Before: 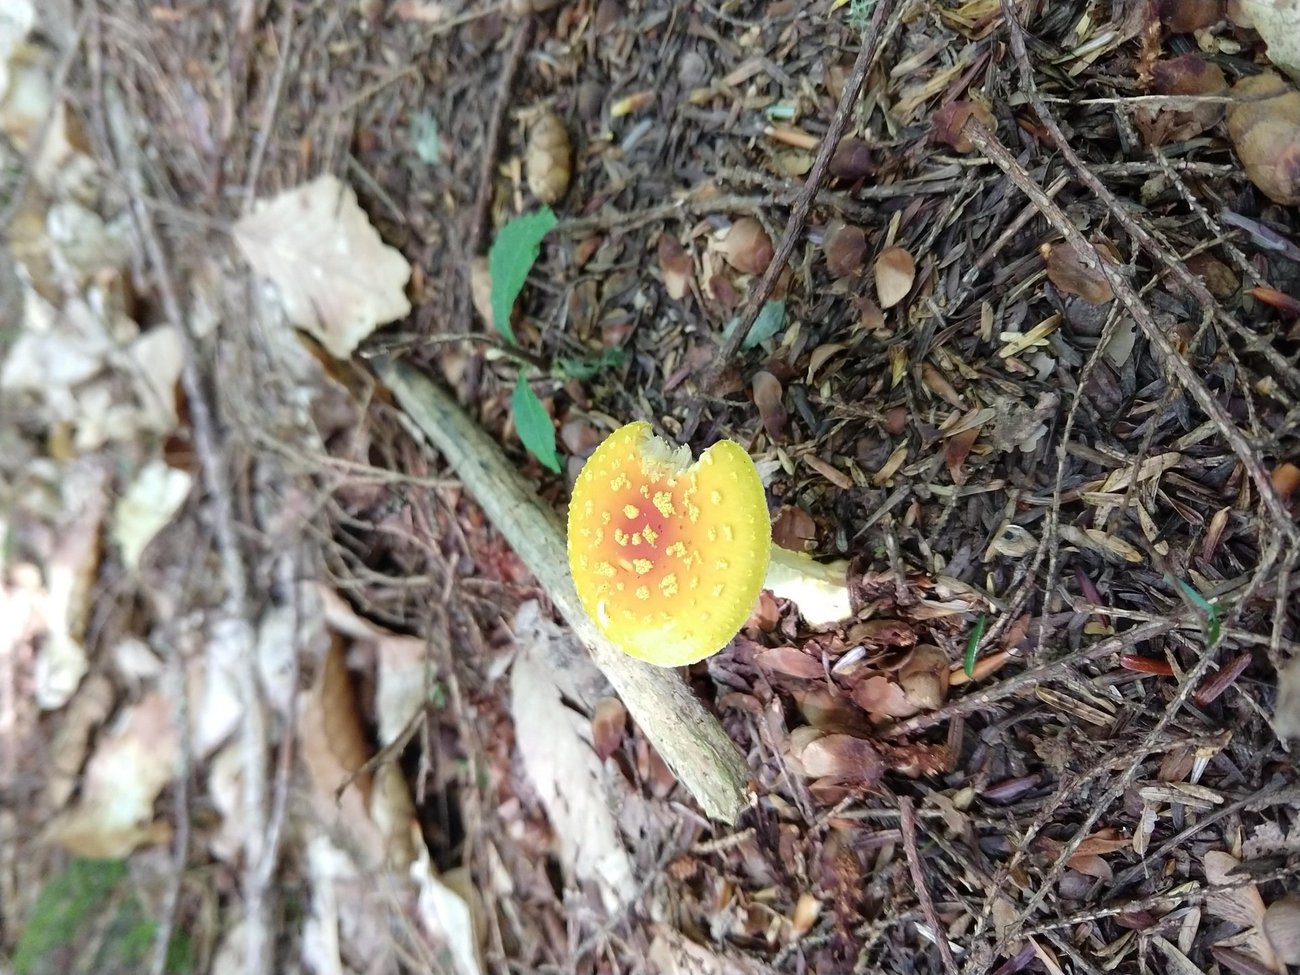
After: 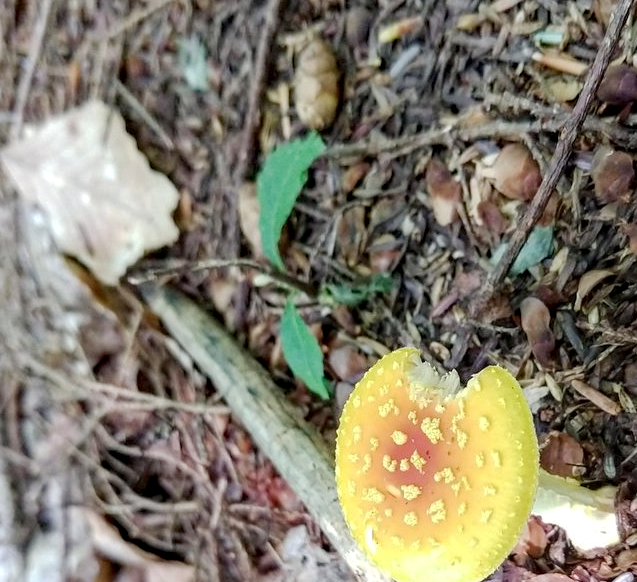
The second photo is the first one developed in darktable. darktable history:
haze removal: compatibility mode true, adaptive false
base curve: curves: ch0 [(0, 0) (0.262, 0.32) (0.722, 0.705) (1, 1)], exposure shift 0.01, preserve colors none
local contrast: detail 130%
crop: left 17.879%, top 7.689%, right 33.114%, bottom 32.529%
